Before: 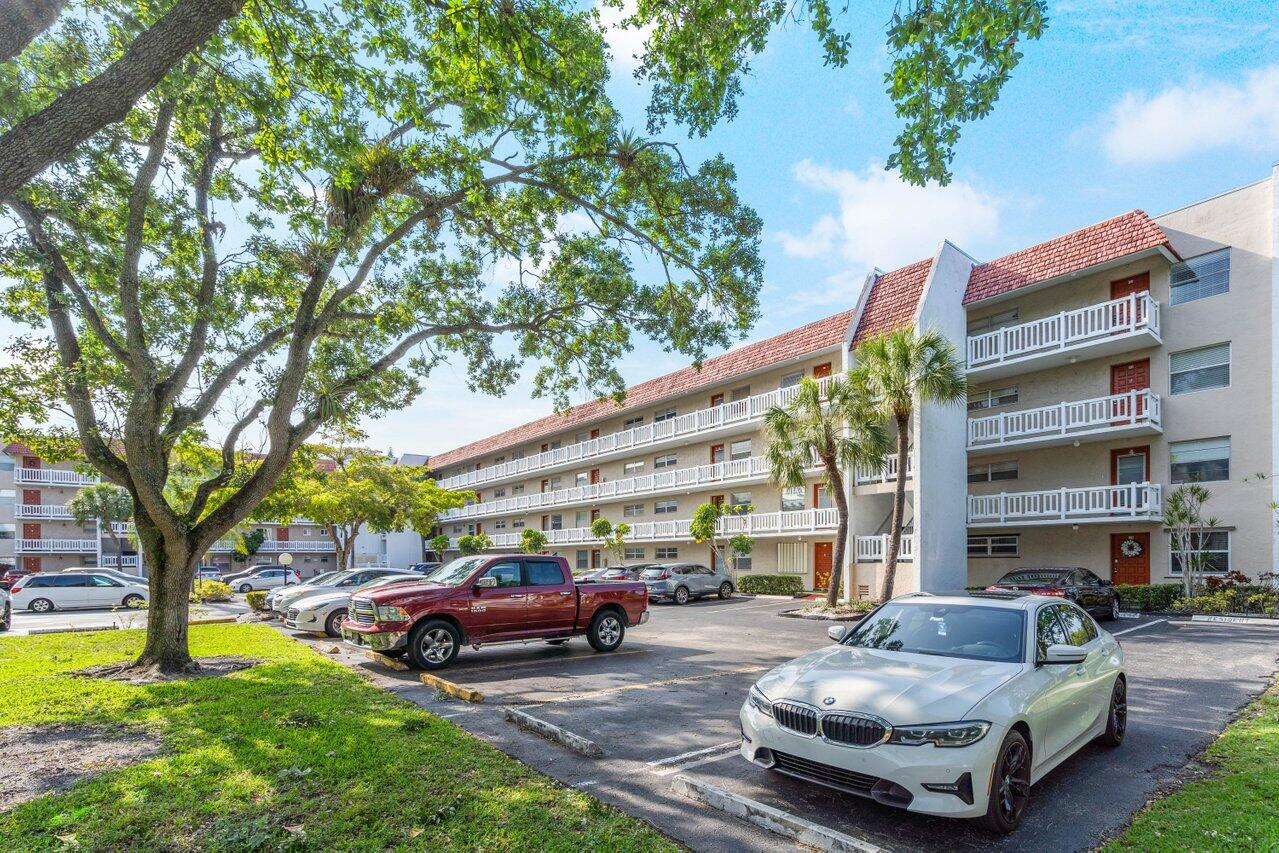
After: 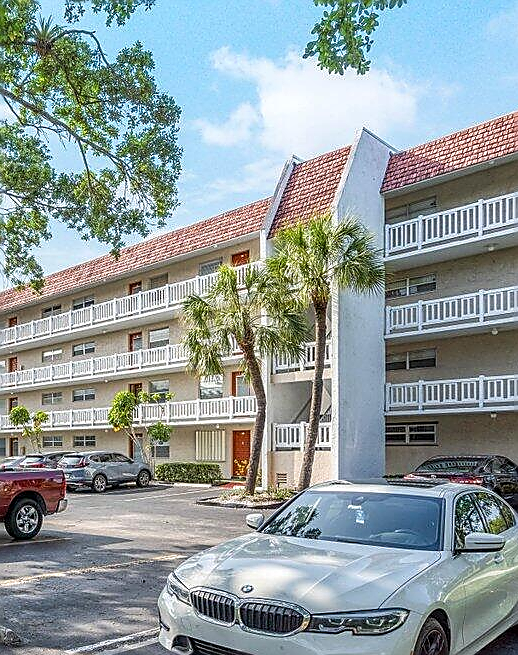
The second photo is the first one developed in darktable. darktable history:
sharpen: radius 1.403, amount 1.262, threshold 0.722
local contrast: on, module defaults
crop: left 45.522%, top 13.164%, right 13.942%, bottom 9.983%
